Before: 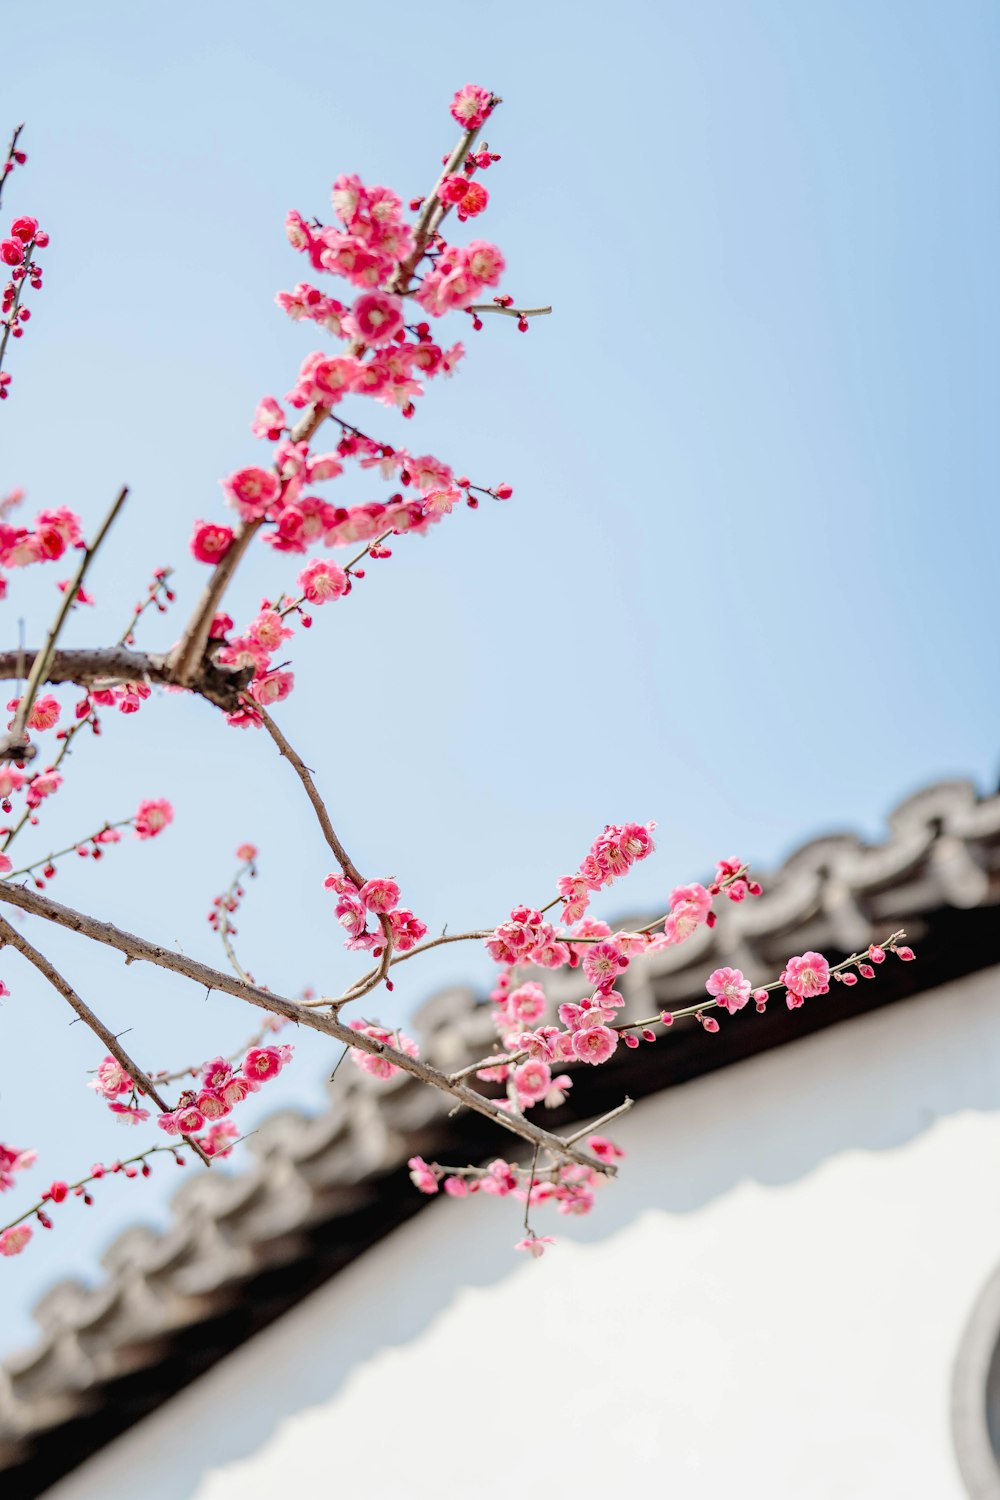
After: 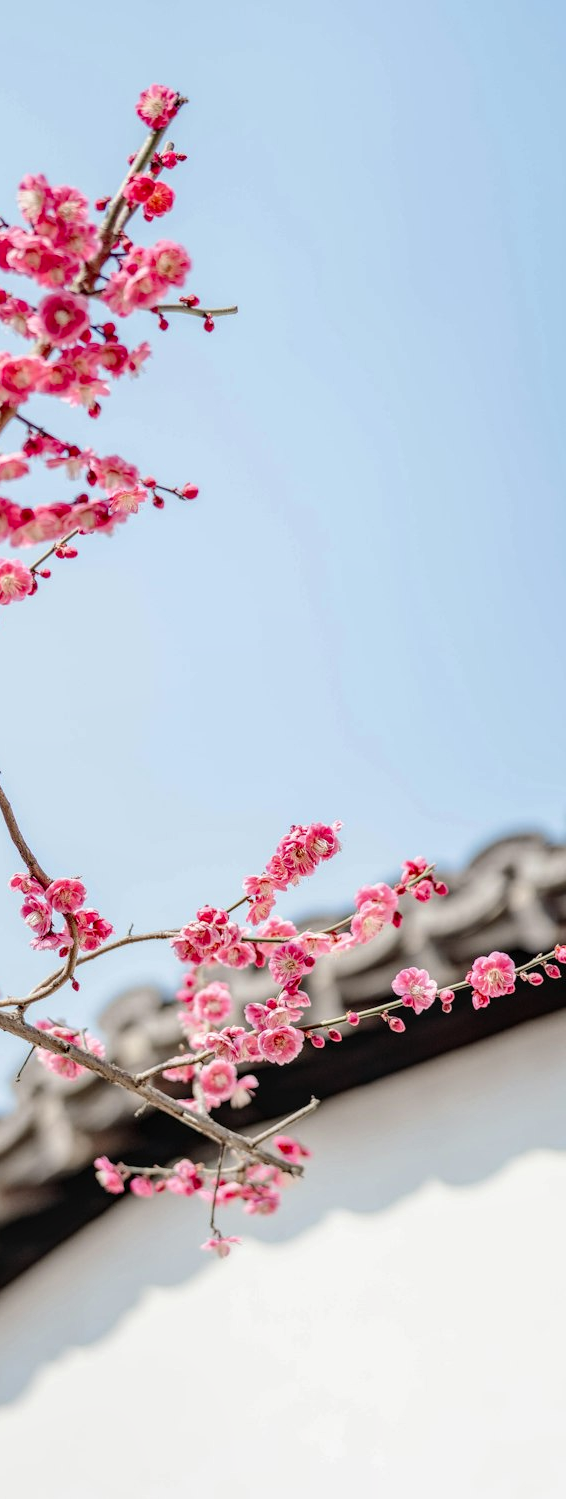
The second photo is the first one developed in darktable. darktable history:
crop: left 31.458%, top 0%, right 11.876%
local contrast: on, module defaults
